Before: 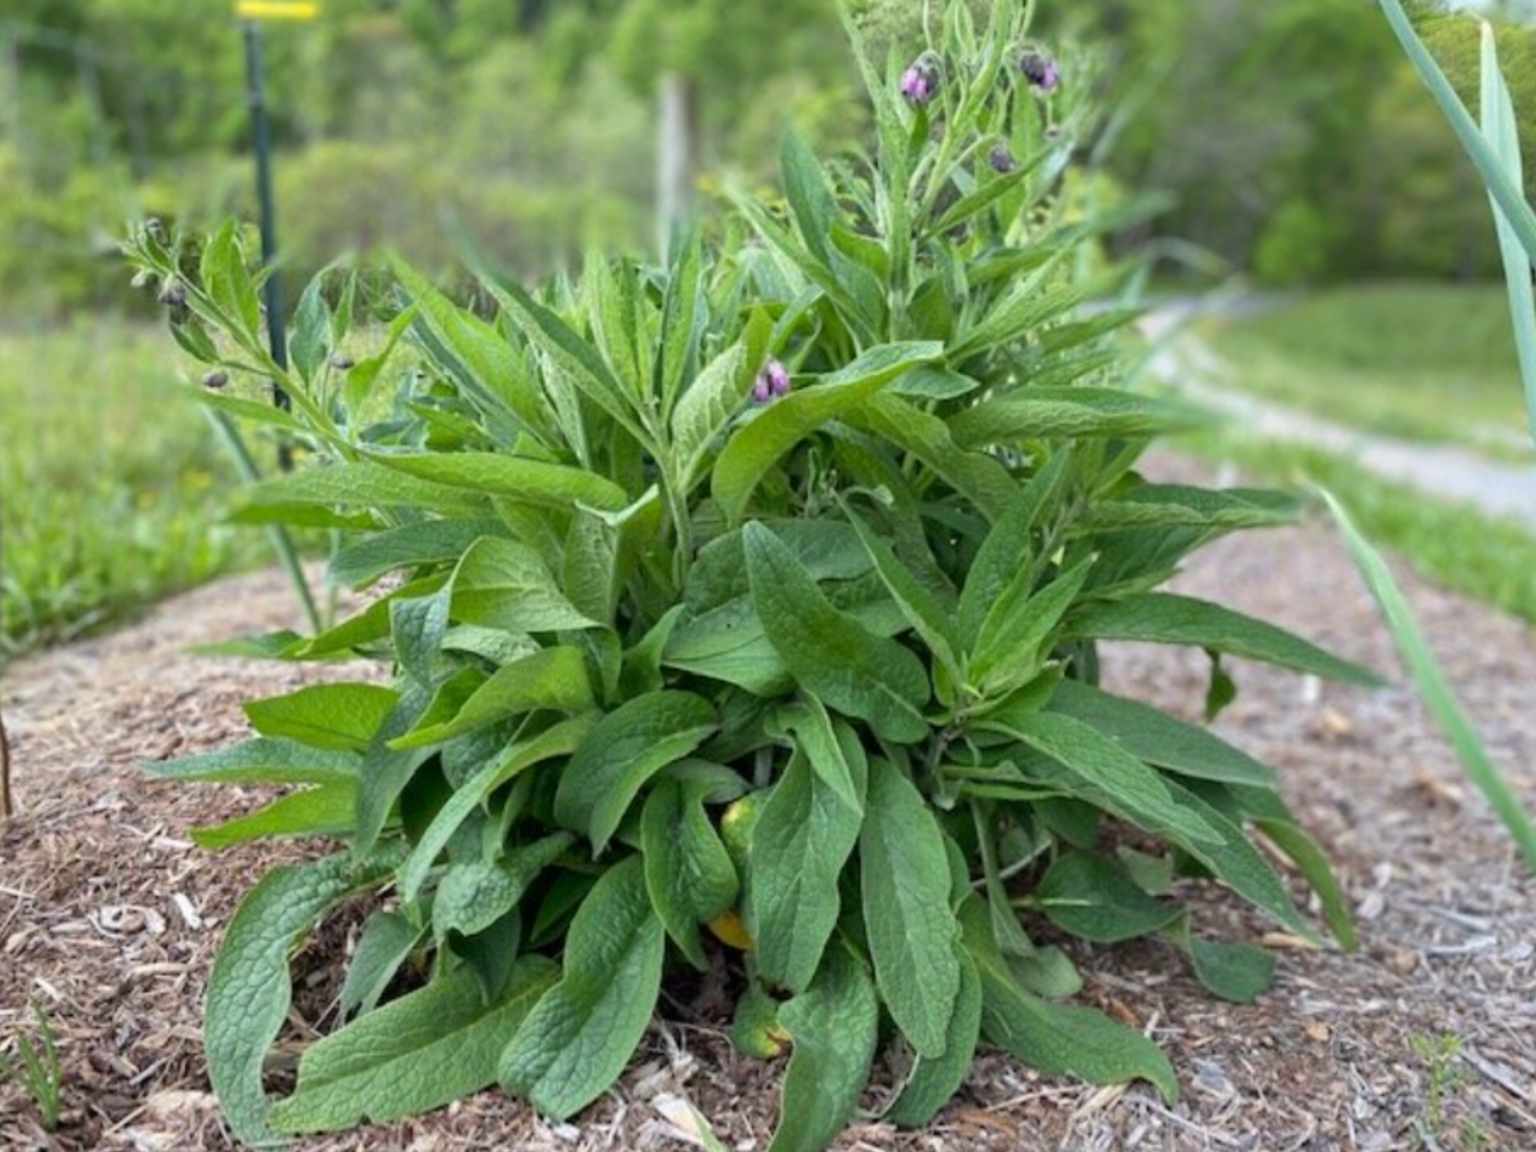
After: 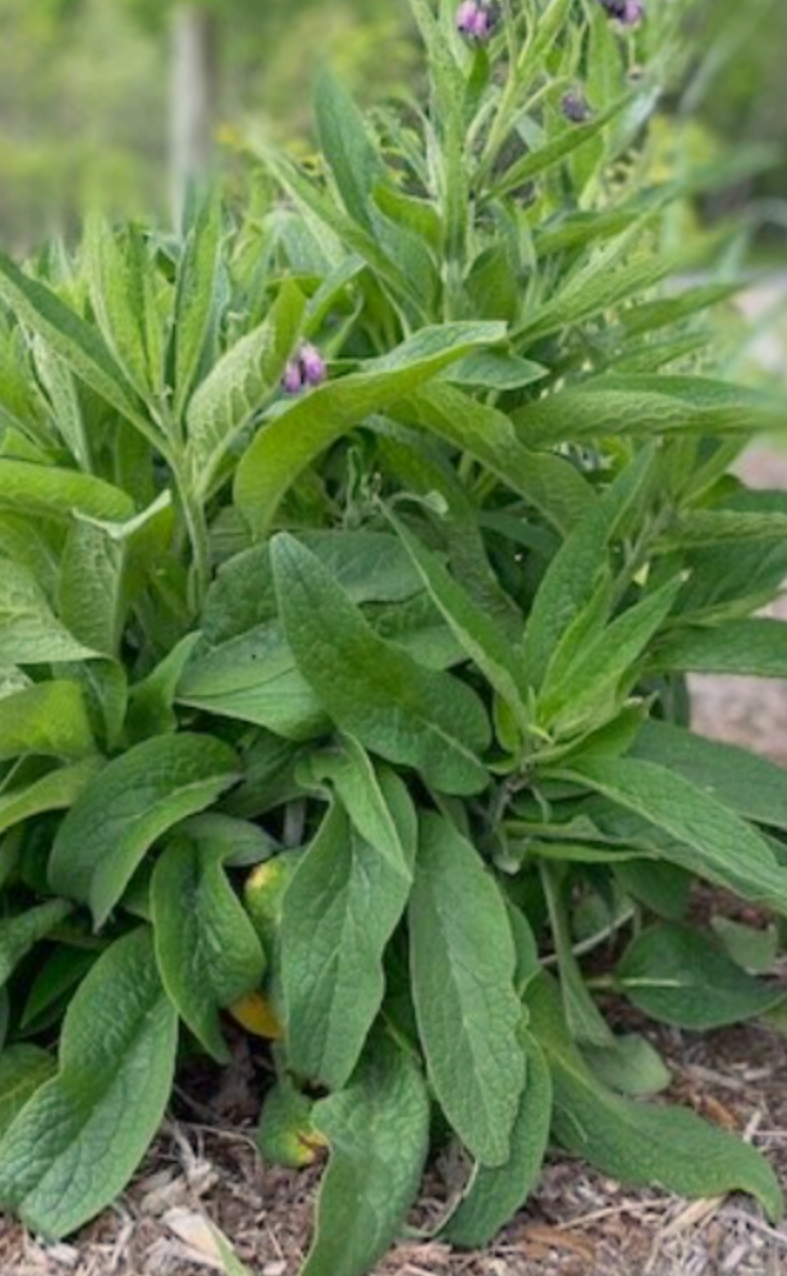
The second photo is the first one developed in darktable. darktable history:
exposure: compensate highlight preservation false
crop: left 33.458%, top 6.032%, right 23.017%
color balance rgb: highlights gain › chroma 2.01%, highlights gain › hue 65.8°, perceptual saturation grading › global saturation 0.113%, contrast -10.553%
